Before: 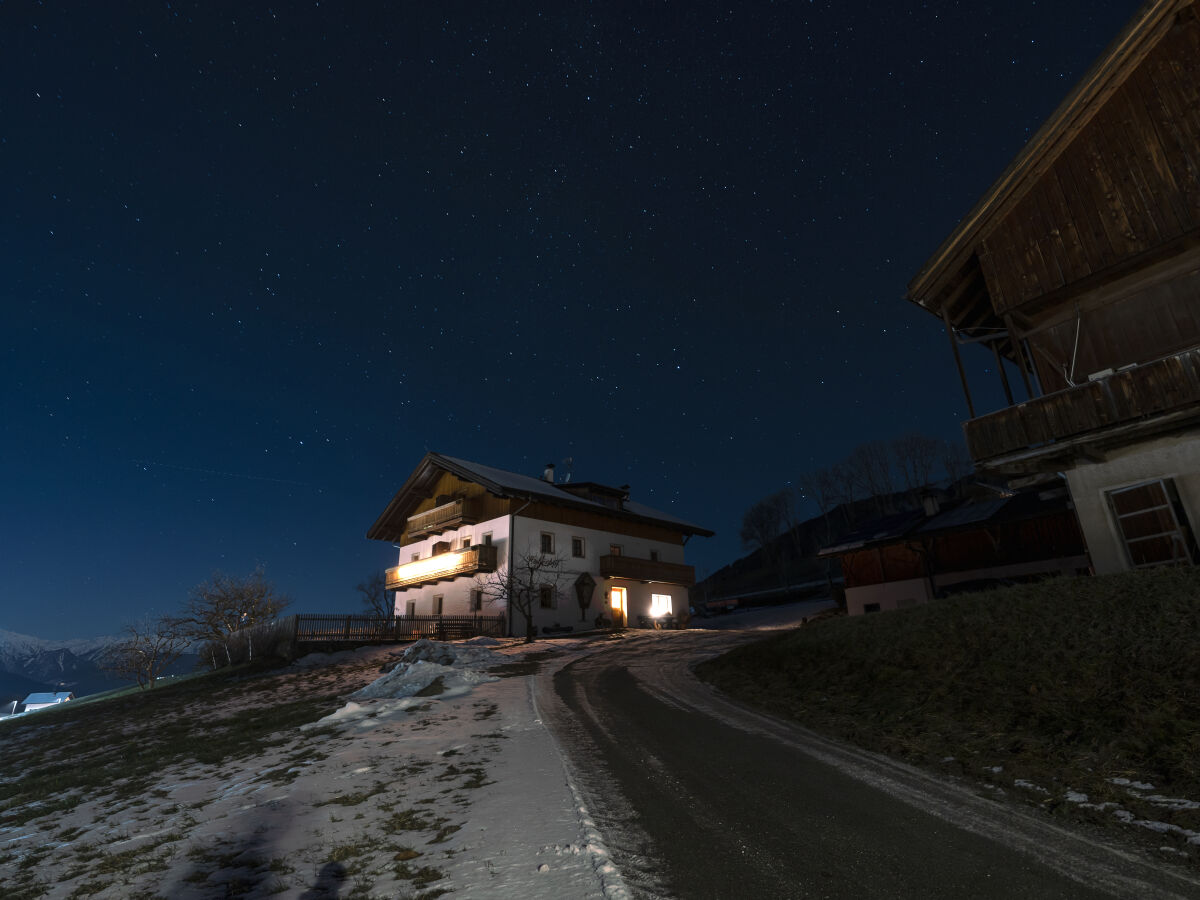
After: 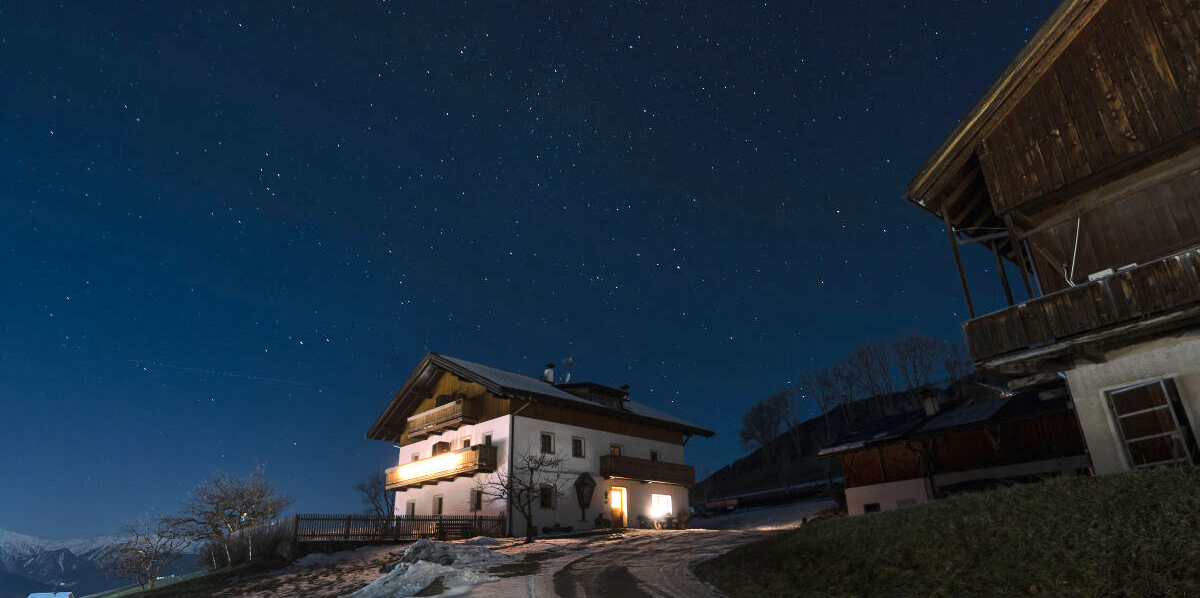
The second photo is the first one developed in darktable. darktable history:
crop: top 11.148%, bottom 22.329%
shadows and highlights: soften with gaussian
